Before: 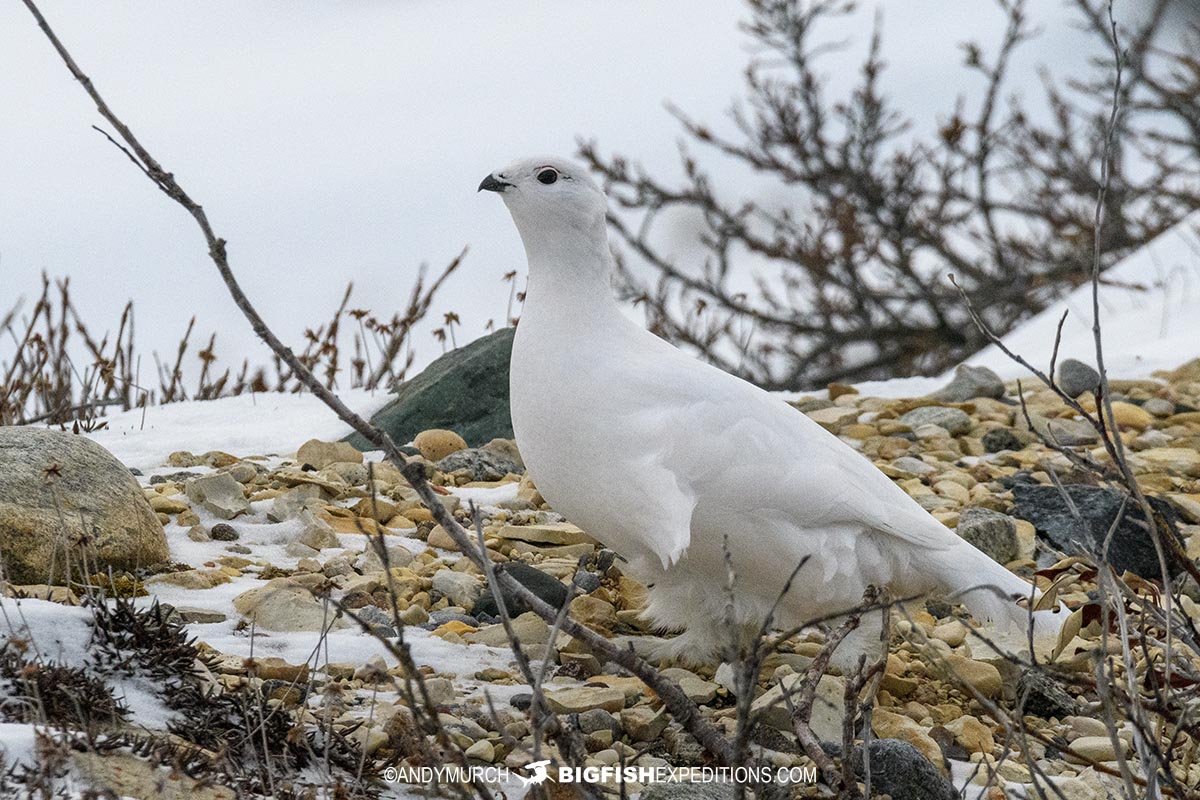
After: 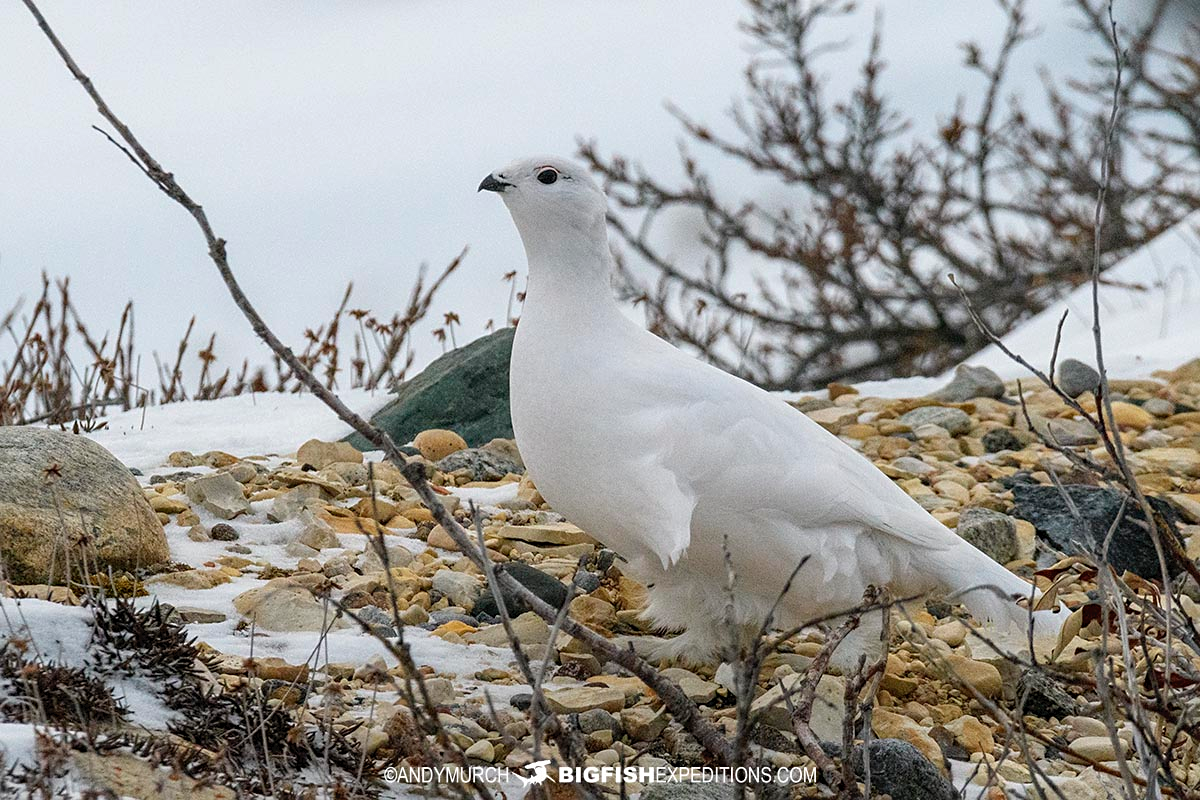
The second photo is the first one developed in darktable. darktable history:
sharpen: amount 0.215
tone curve: curves: ch0 [(0, 0) (0.003, 0.032) (0.011, 0.034) (0.025, 0.039) (0.044, 0.055) (0.069, 0.078) (0.1, 0.111) (0.136, 0.147) (0.177, 0.191) (0.224, 0.238) (0.277, 0.291) (0.335, 0.35) (0.399, 0.41) (0.468, 0.48) (0.543, 0.547) (0.623, 0.621) (0.709, 0.699) (0.801, 0.789) (0.898, 0.884) (1, 1)], color space Lab, independent channels, preserve colors none
